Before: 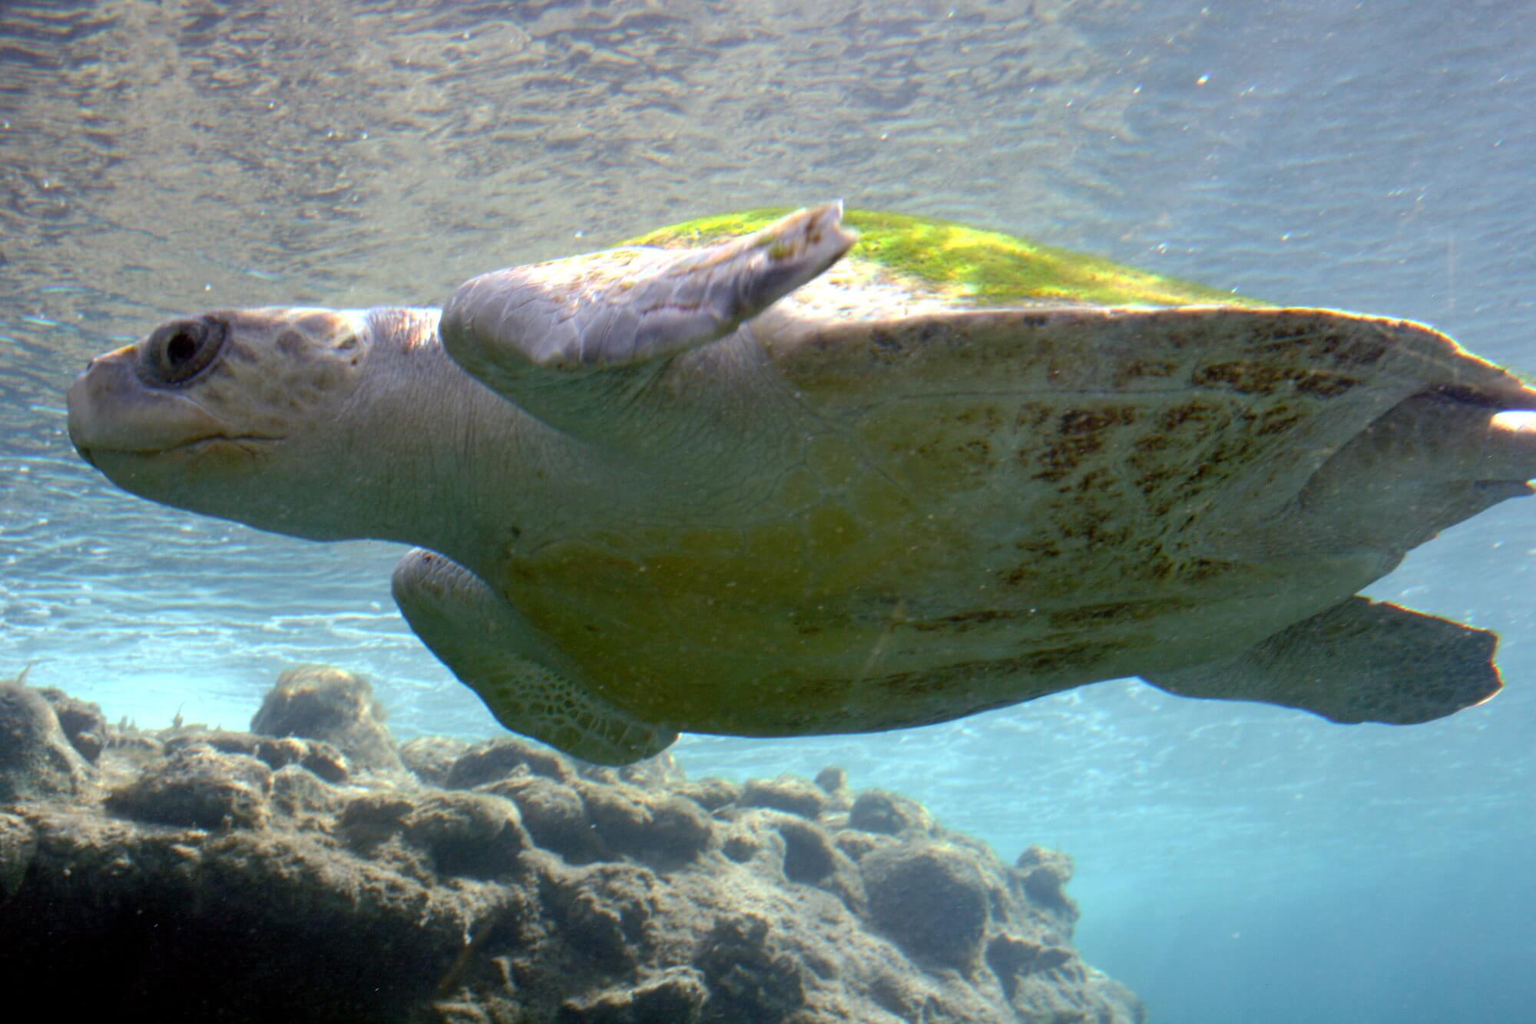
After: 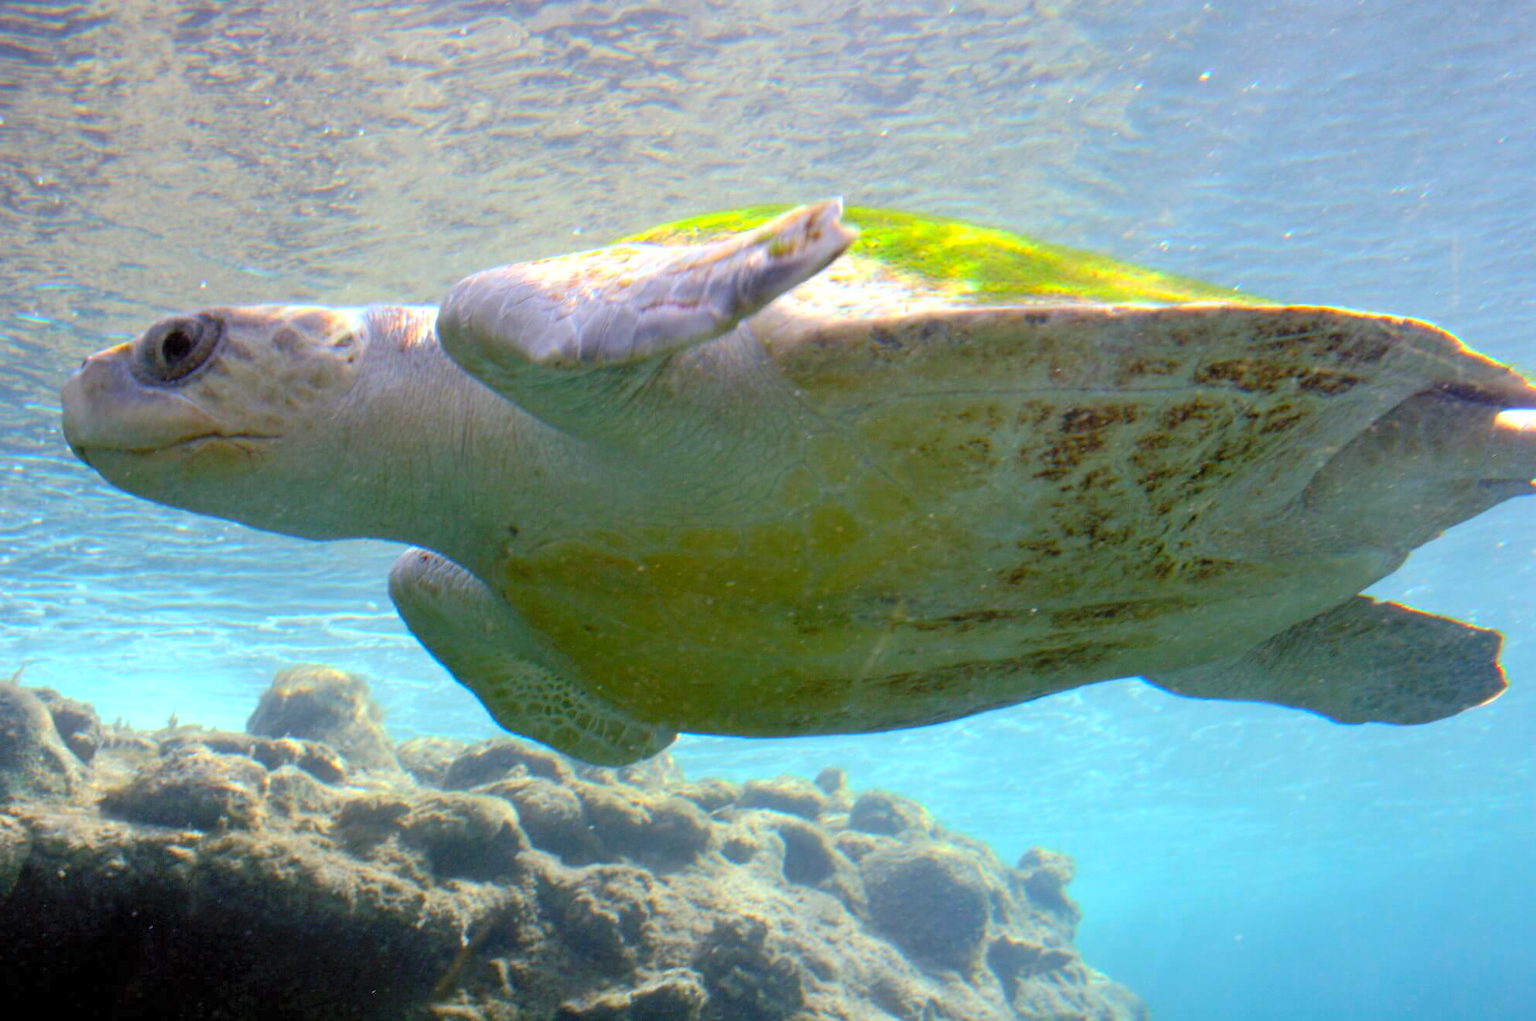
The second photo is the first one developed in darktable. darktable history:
contrast brightness saturation: contrast 0.07, brightness 0.18, saturation 0.4
crop: left 0.434%, top 0.485%, right 0.244%, bottom 0.386%
